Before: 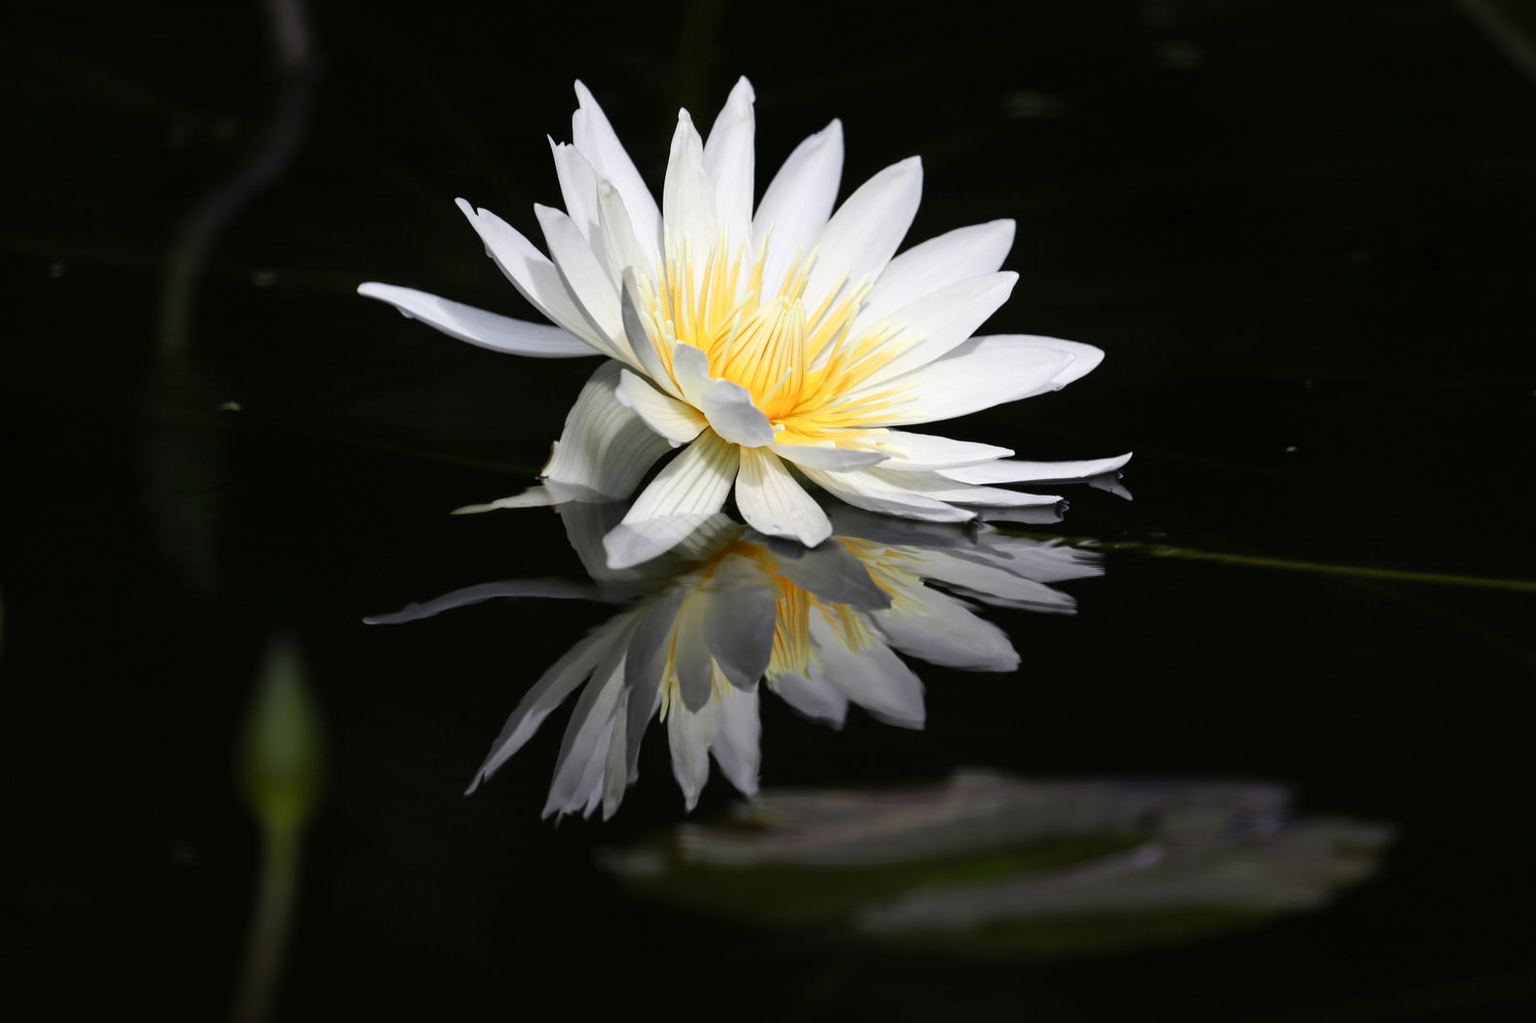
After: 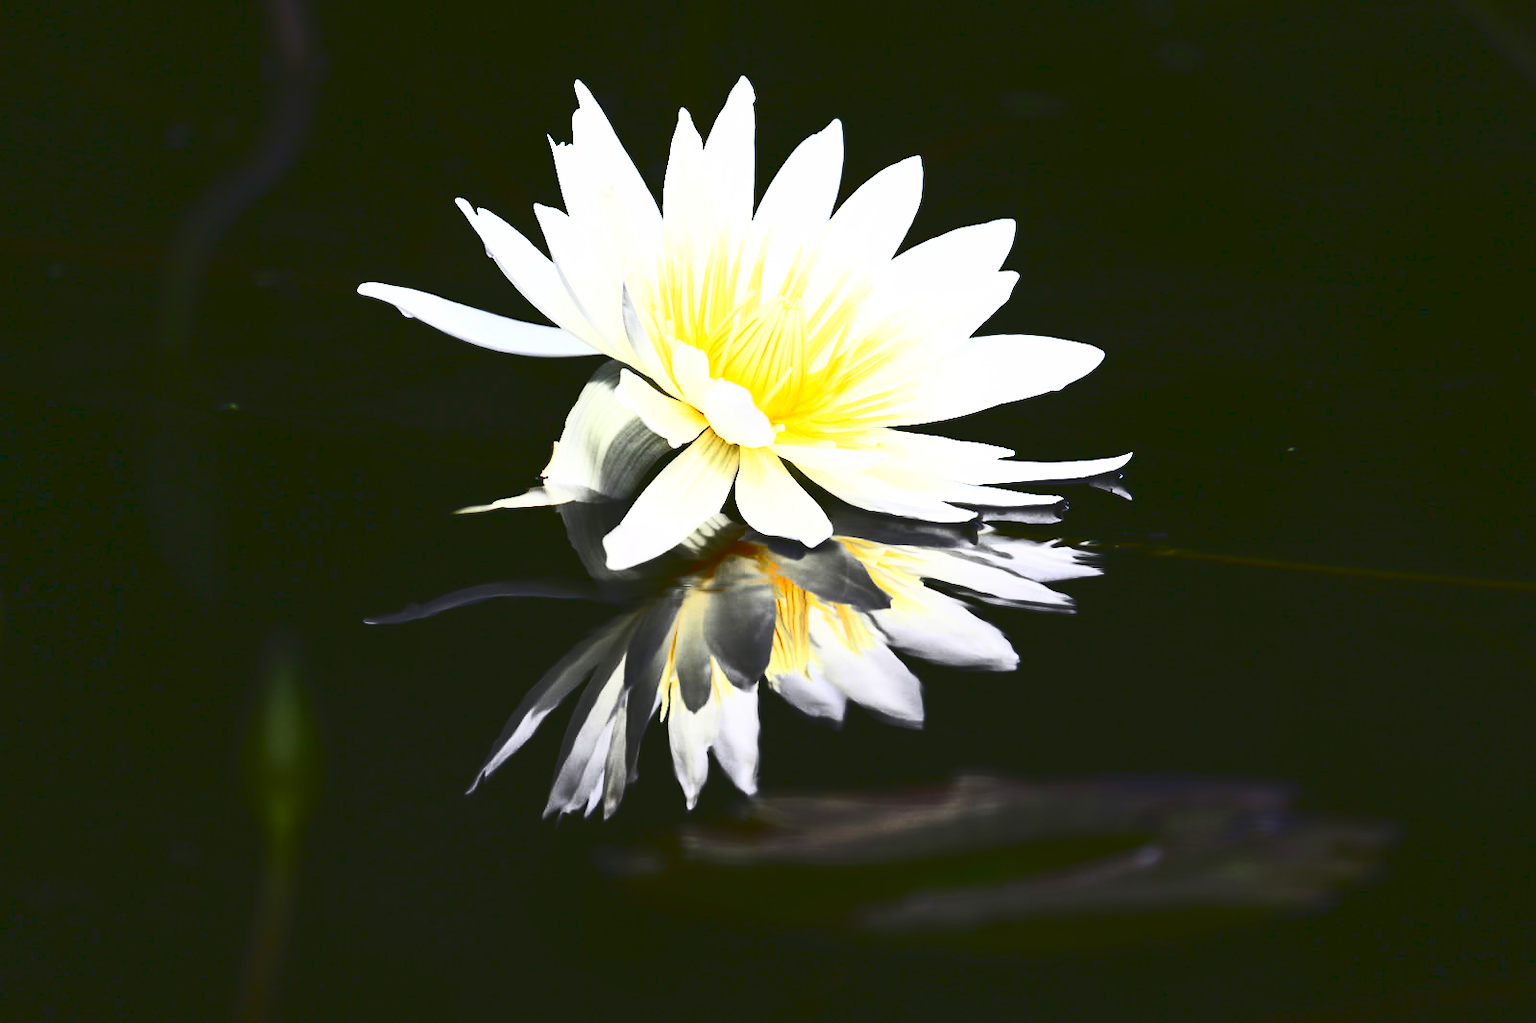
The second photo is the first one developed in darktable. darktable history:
tone curve: curves: ch0 [(0, 0) (0.003, 0.082) (0.011, 0.082) (0.025, 0.088) (0.044, 0.088) (0.069, 0.093) (0.1, 0.101) (0.136, 0.109) (0.177, 0.129) (0.224, 0.155) (0.277, 0.214) (0.335, 0.289) (0.399, 0.378) (0.468, 0.476) (0.543, 0.589) (0.623, 0.713) (0.709, 0.826) (0.801, 0.908) (0.898, 0.98) (1, 1)], color space Lab, independent channels, preserve colors none
contrast brightness saturation: contrast 0.042, saturation 0.164
base curve: curves: ch0 [(0, 0.015) (0.085, 0.116) (0.134, 0.298) (0.19, 0.545) (0.296, 0.764) (0.599, 0.982) (1, 1)]
